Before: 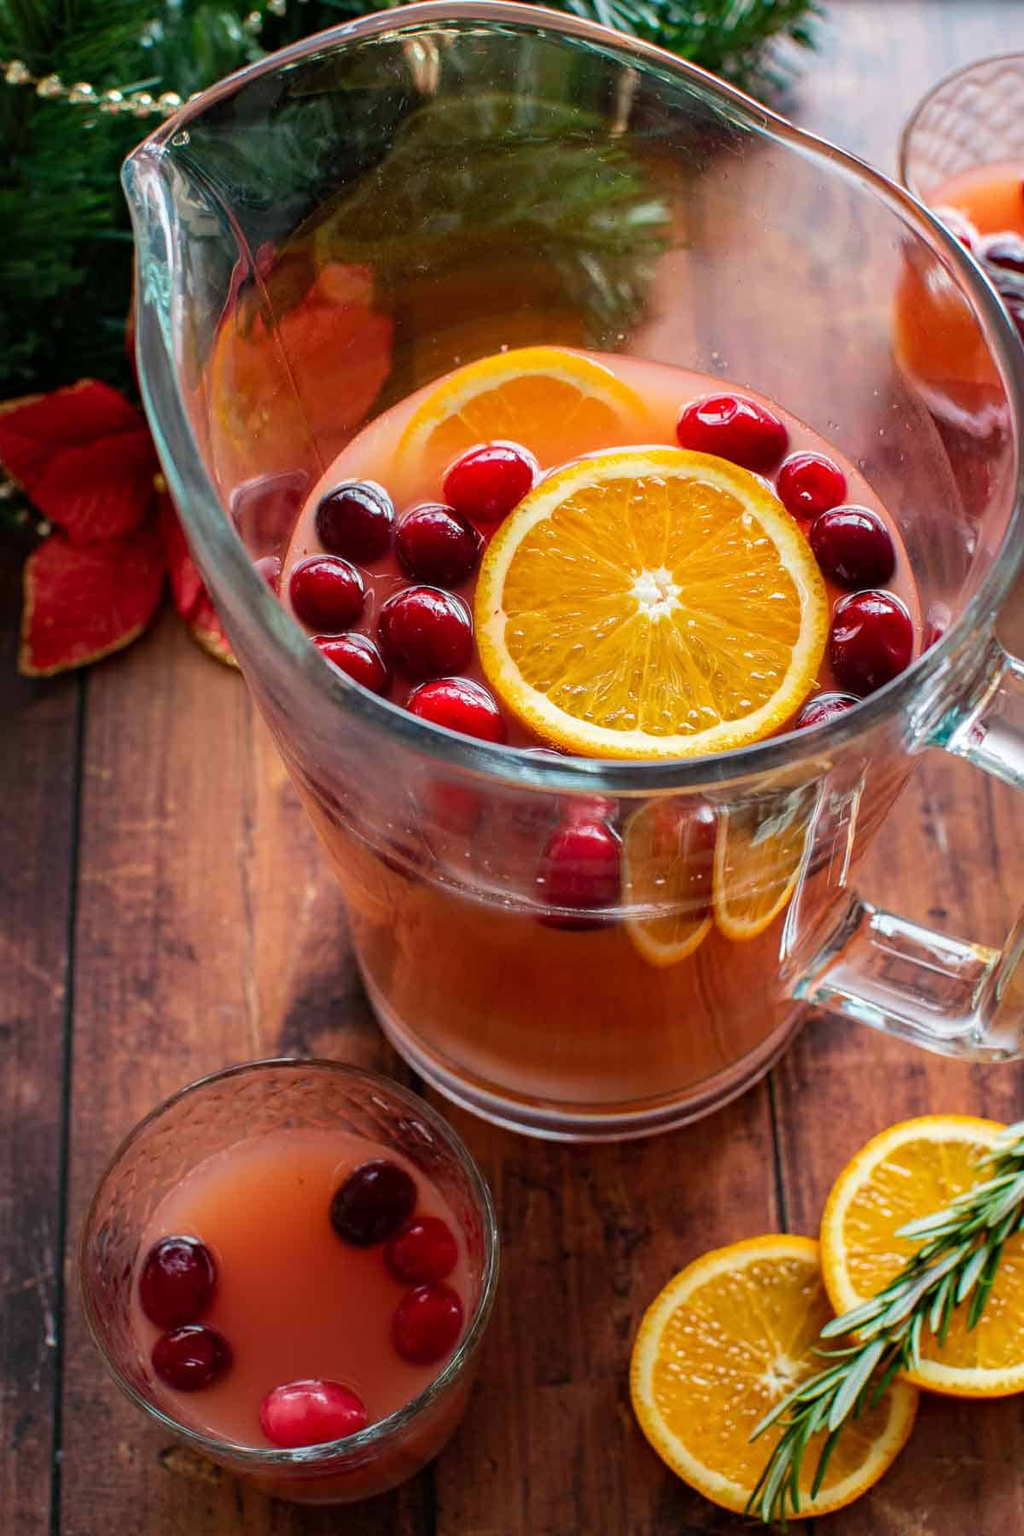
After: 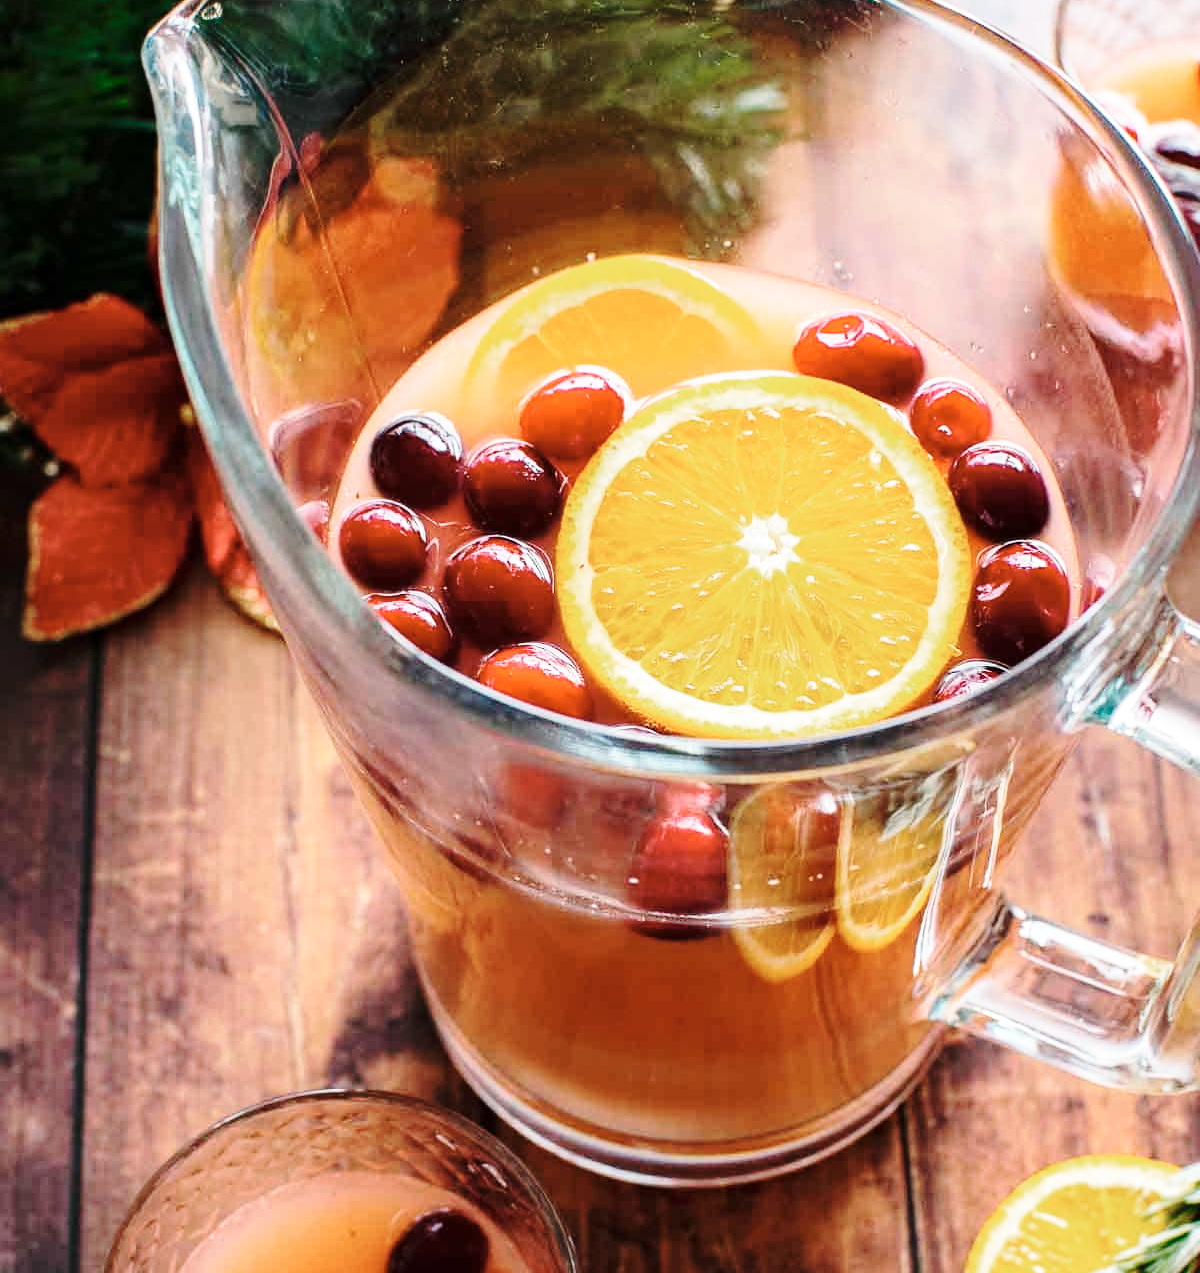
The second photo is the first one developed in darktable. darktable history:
color zones: curves: ch0 [(0, 0.558) (0.143, 0.548) (0.286, 0.447) (0.429, 0.259) (0.571, 0.5) (0.714, 0.5) (0.857, 0.593) (1, 0.558)]; ch1 [(0, 0.543) (0.01, 0.544) (0.12, 0.492) (0.248, 0.458) (0.5, 0.534) (0.748, 0.5) (0.99, 0.469) (1, 0.543)]; ch2 [(0, 0.507) (0.143, 0.522) (0.286, 0.505) (0.429, 0.5) (0.571, 0.5) (0.714, 0.5) (0.857, 0.5) (1, 0.507)]
base curve: curves: ch0 [(0, 0) (0.032, 0.037) (0.105, 0.228) (0.435, 0.76) (0.856, 0.983) (1, 1)], preserve colors none
contrast brightness saturation: contrast 0.058, brightness -0.007, saturation -0.225
crop and rotate: top 8.407%, bottom 20.867%
